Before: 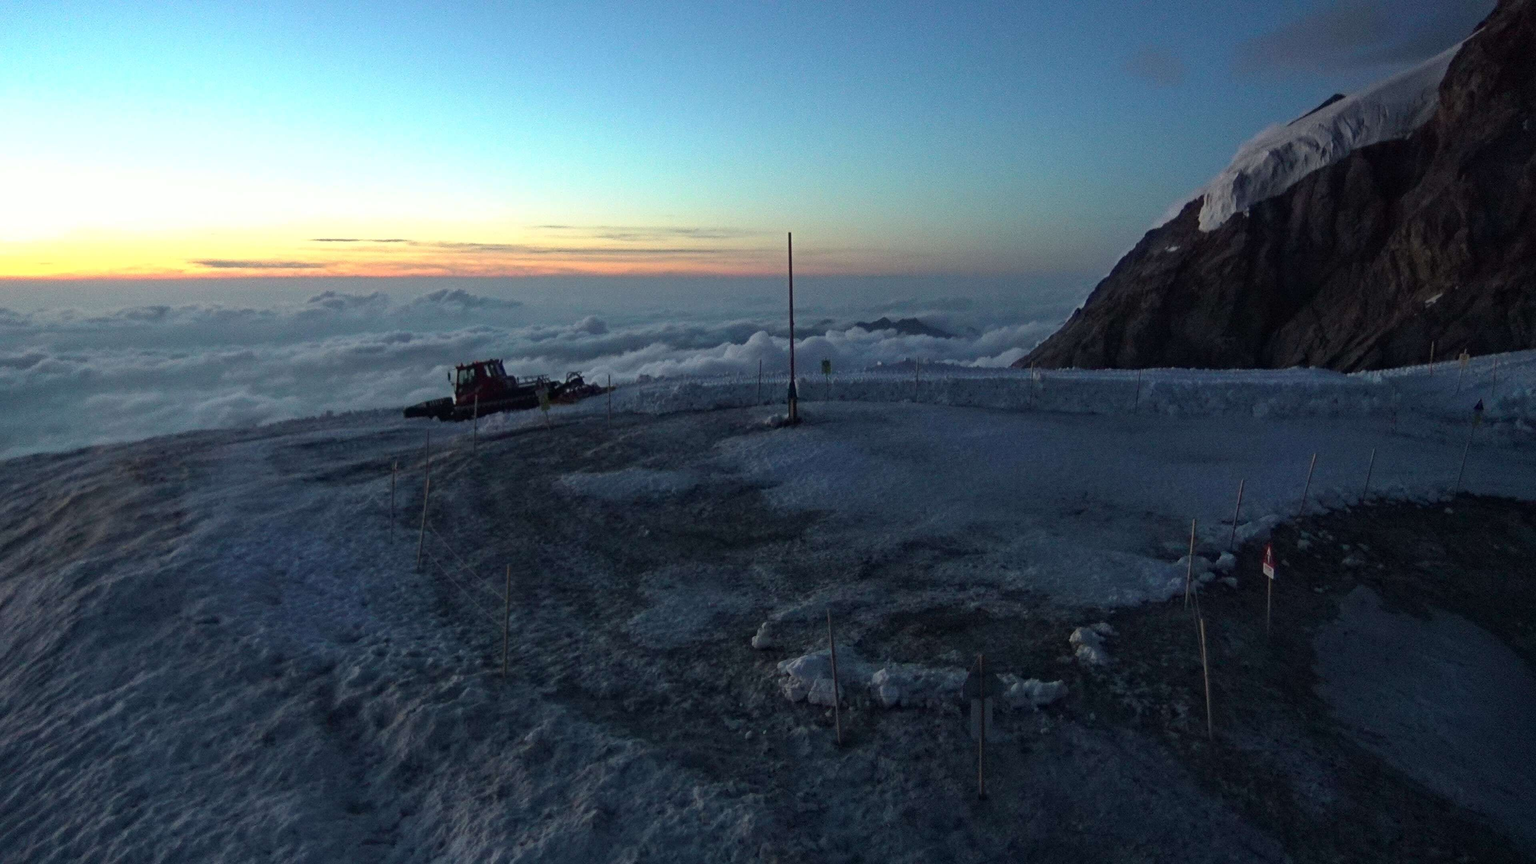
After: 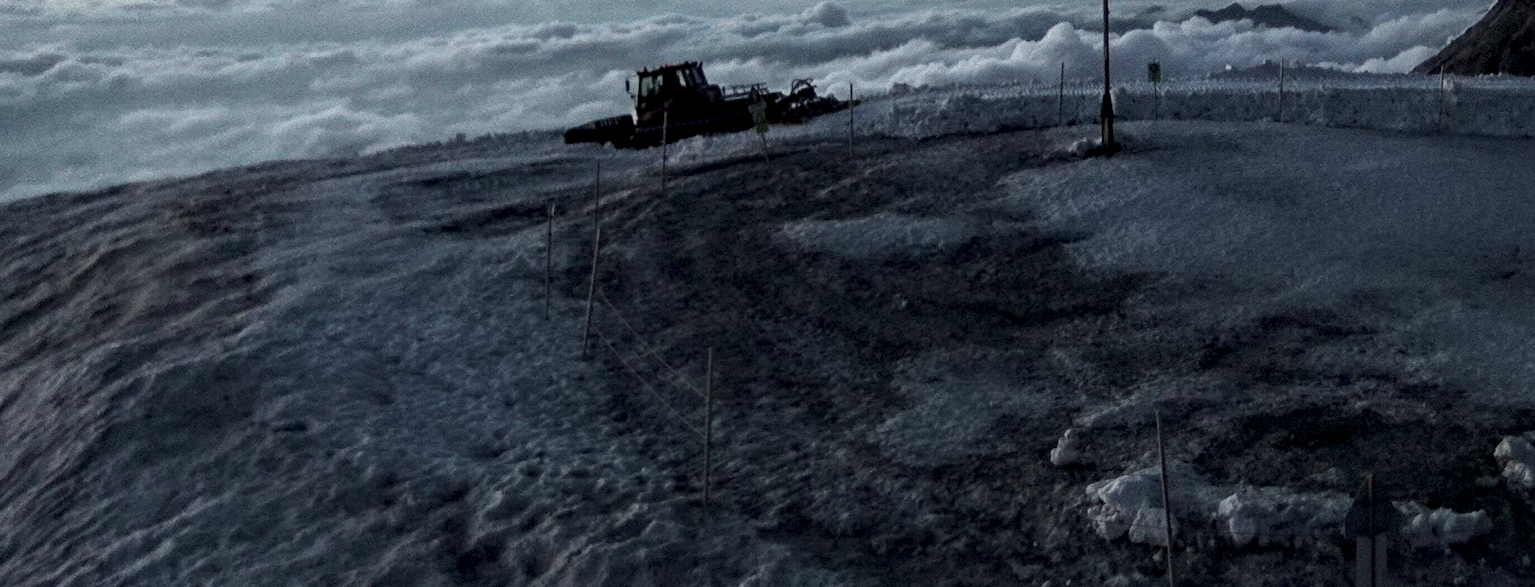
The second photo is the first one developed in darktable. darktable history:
contrast brightness saturation: contrast 0.095, saturation -0.295
crop: top 36.501%, right 28.389%, bottom 14.76%
tone equalizer: -8 EV -0.758 EV, -7 EV -0.72 EV, -6 EV -0.586 EV, -5 EV -0.368 EV, -3 EV 0.373 EV, -2 EV 0.6 EV, -1 EV 0.691 EV, +0 EV 0.736 EV
local contrast: detail 142%
